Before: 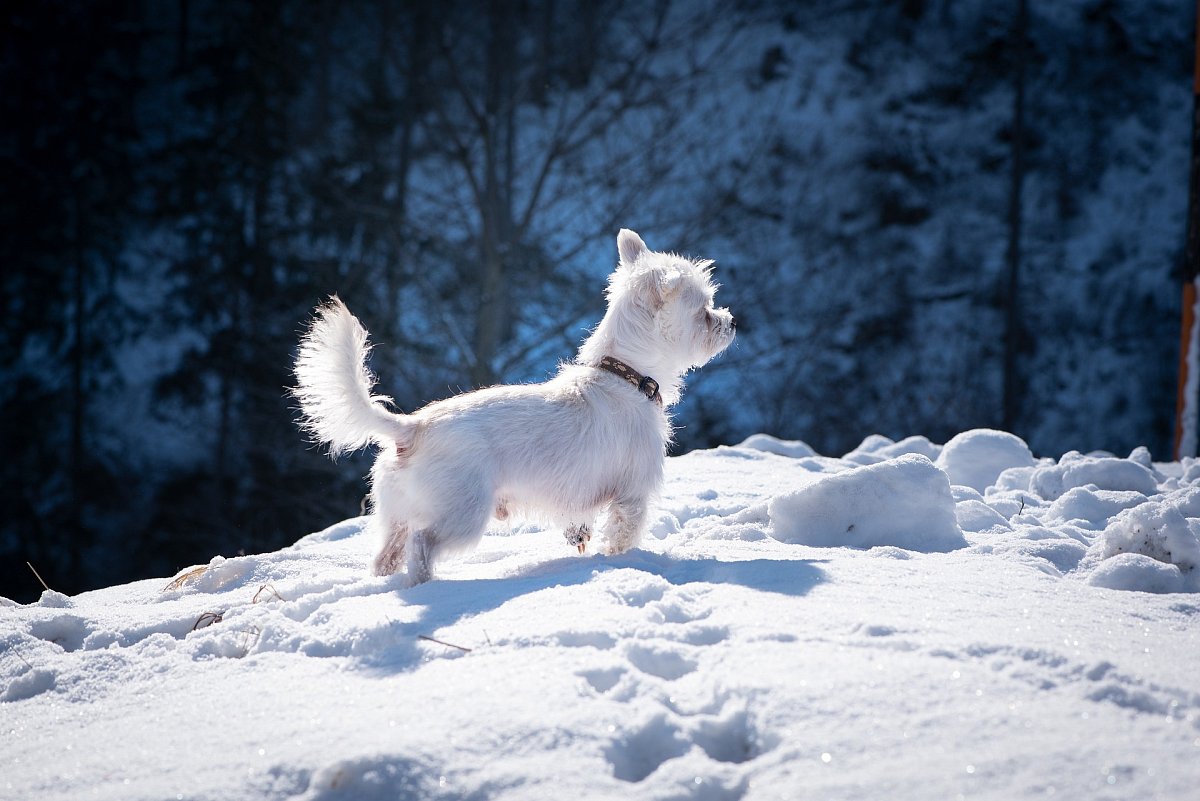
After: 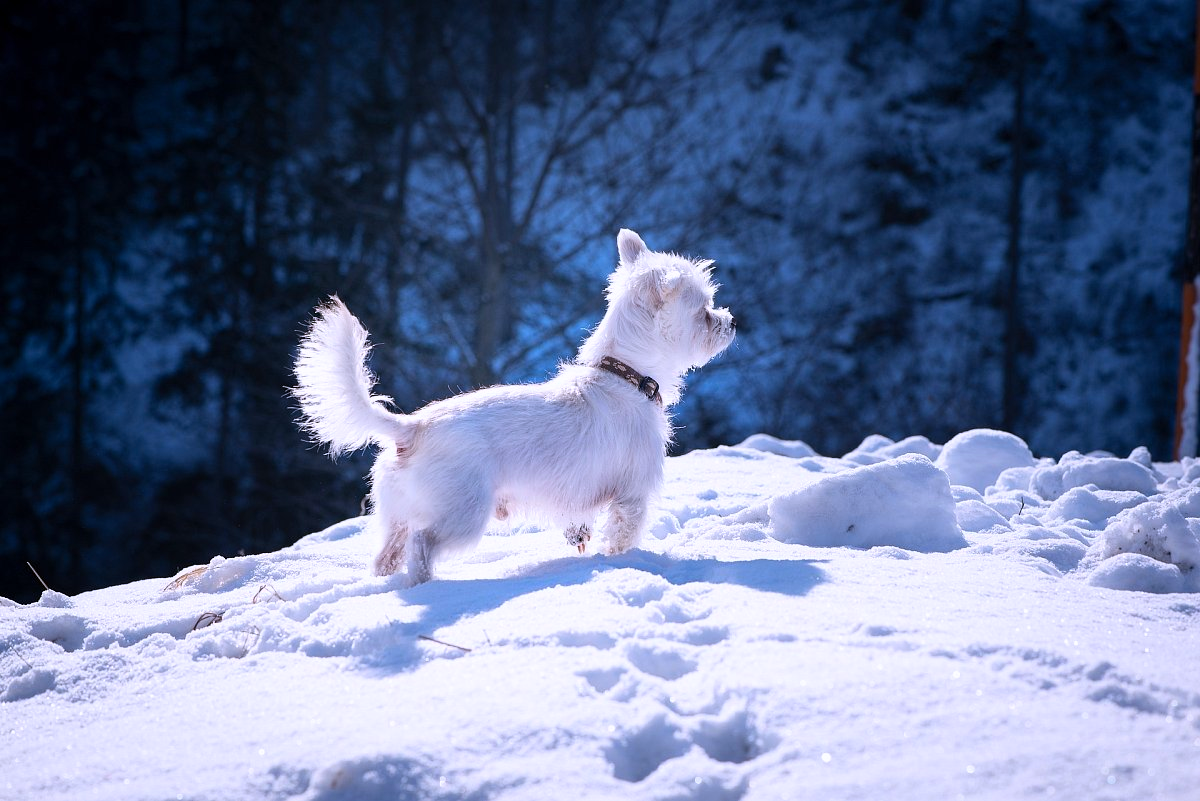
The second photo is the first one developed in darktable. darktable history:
color calibration: illuminant custom, x 0.363, y 0.385, temperature 4528.03 K
contrast brightness saturation: contrast 0.1, brightness 0.03, saturation 0.09
